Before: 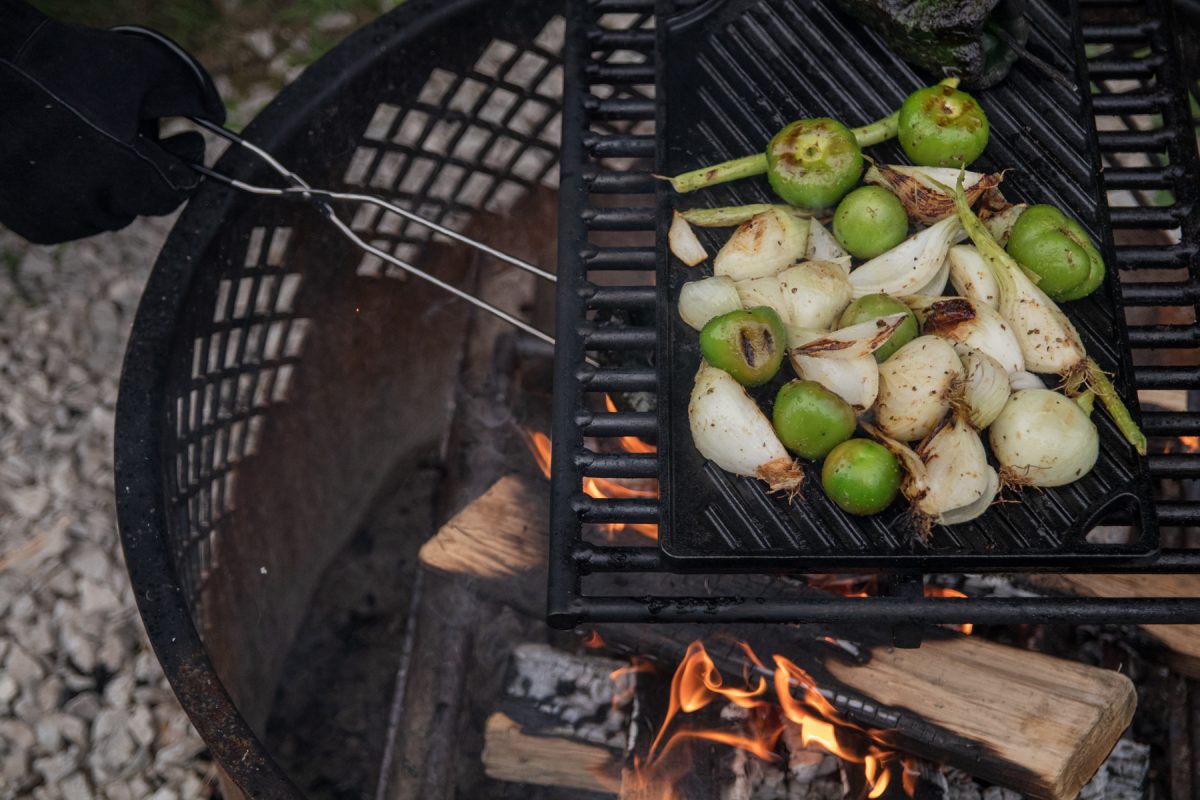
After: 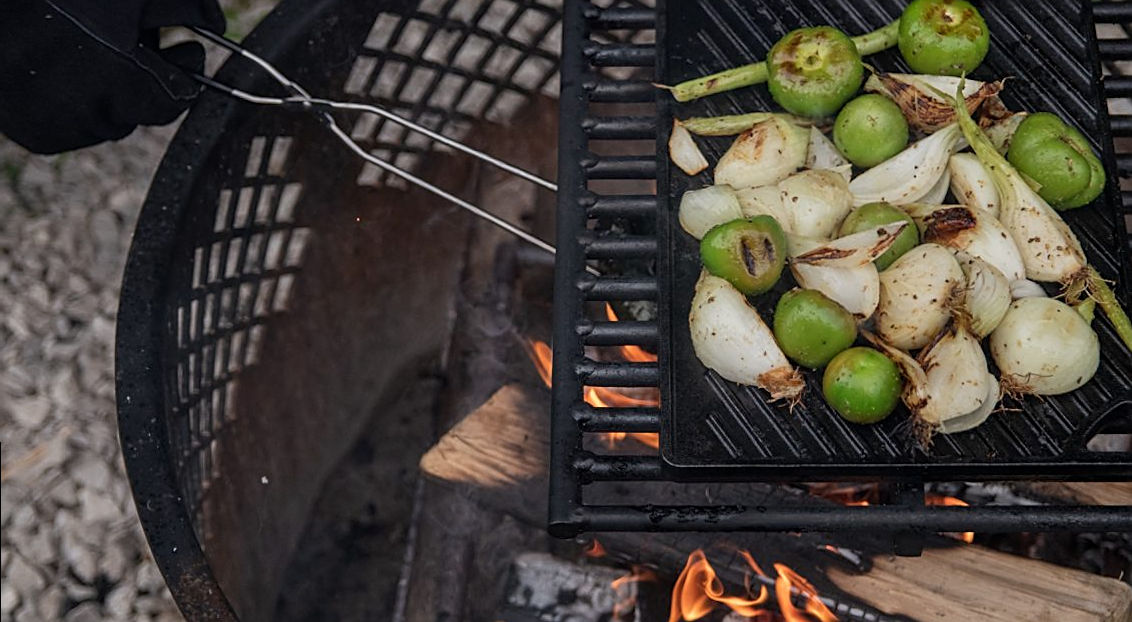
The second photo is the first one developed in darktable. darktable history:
crop and rotate: angle 0.108°, top 11.577%, right 5.716%, bottom 10.786%
sharpen: on, module defaults
